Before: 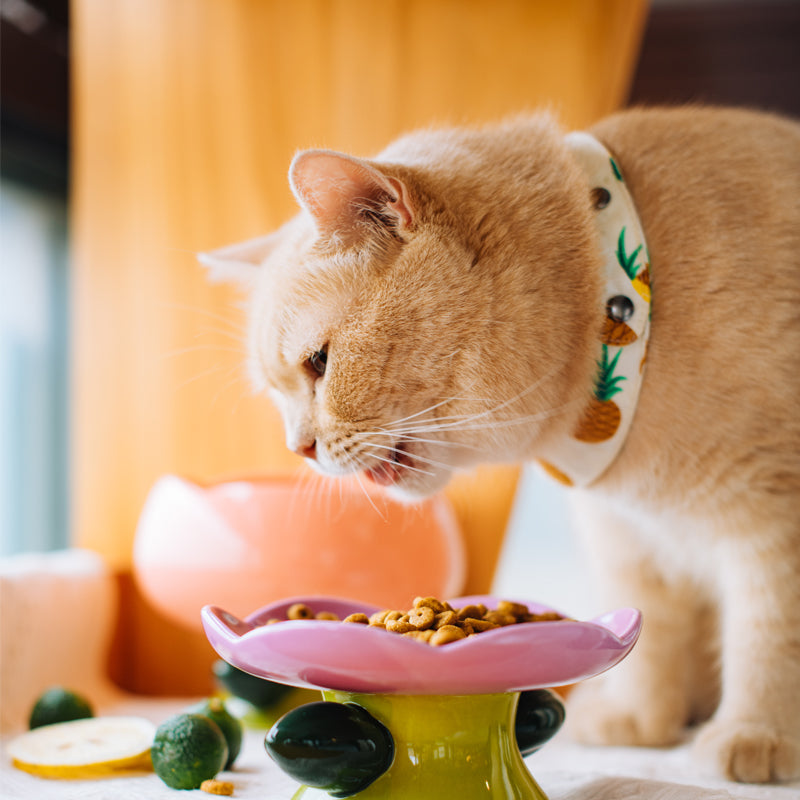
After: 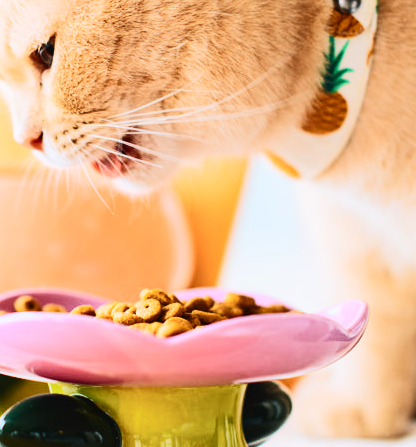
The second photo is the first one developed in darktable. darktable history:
tone curve: curves: ch0 [(0, 0) (0.003, 0.023) (0.011, 0.024) (0.025, 0.026) (0.044, 0.035) (0.069, 0.05) (0.1, 0.071) (0.136, 0.098) (0.177, 0.135) (0.224, 0.172) (0.277, 0.227) (0.335, 0.296) (0.399, 0.372) (0.468, 0.462) (0.543, 0.58) (0.623, 0.697) (0.709, 0.789) (0.801, 0.86) (0.898, 0.918) (1, 1)], color space Lab, independent channels, preserve colors none
crop: left 34.203%, top 38.615%, right 13.796%, bottom 5.395%
contrast brightness saturation: contrast 0.204, brightness 0.149, saturation 0.149
